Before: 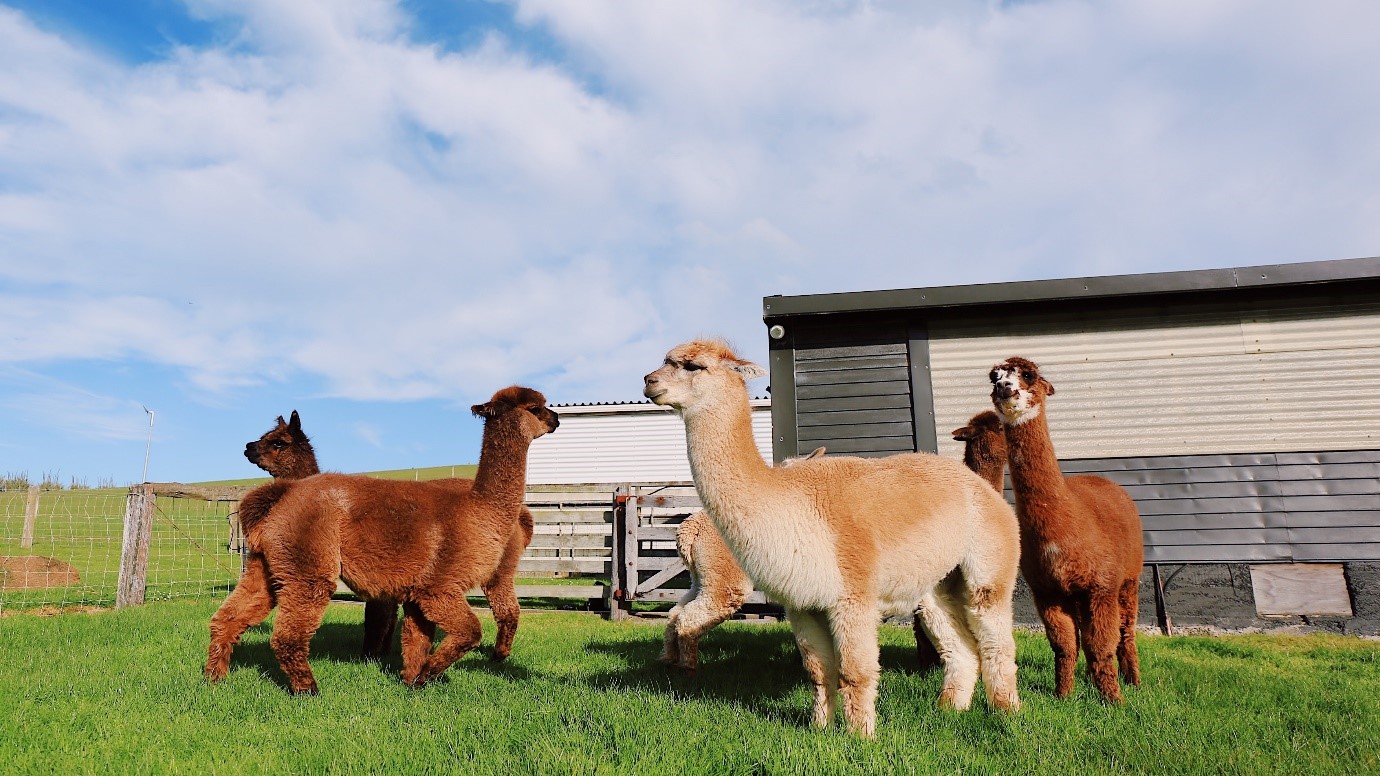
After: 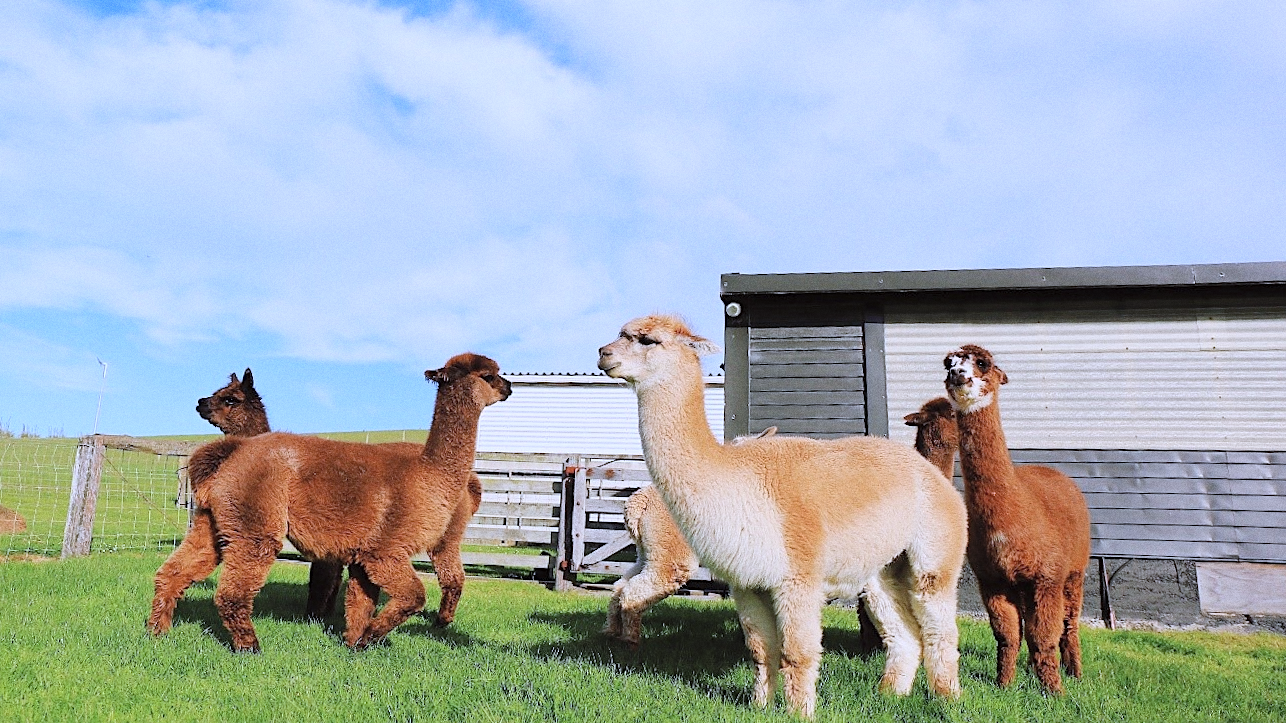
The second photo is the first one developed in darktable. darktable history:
crop and rotate: angle -2.38°
sharpen: amount 0.2
contrast brightness saturation: brightness 0.15
white balance: red 0.948, green 1.02, blue 1.176
grain: on, module defaults
